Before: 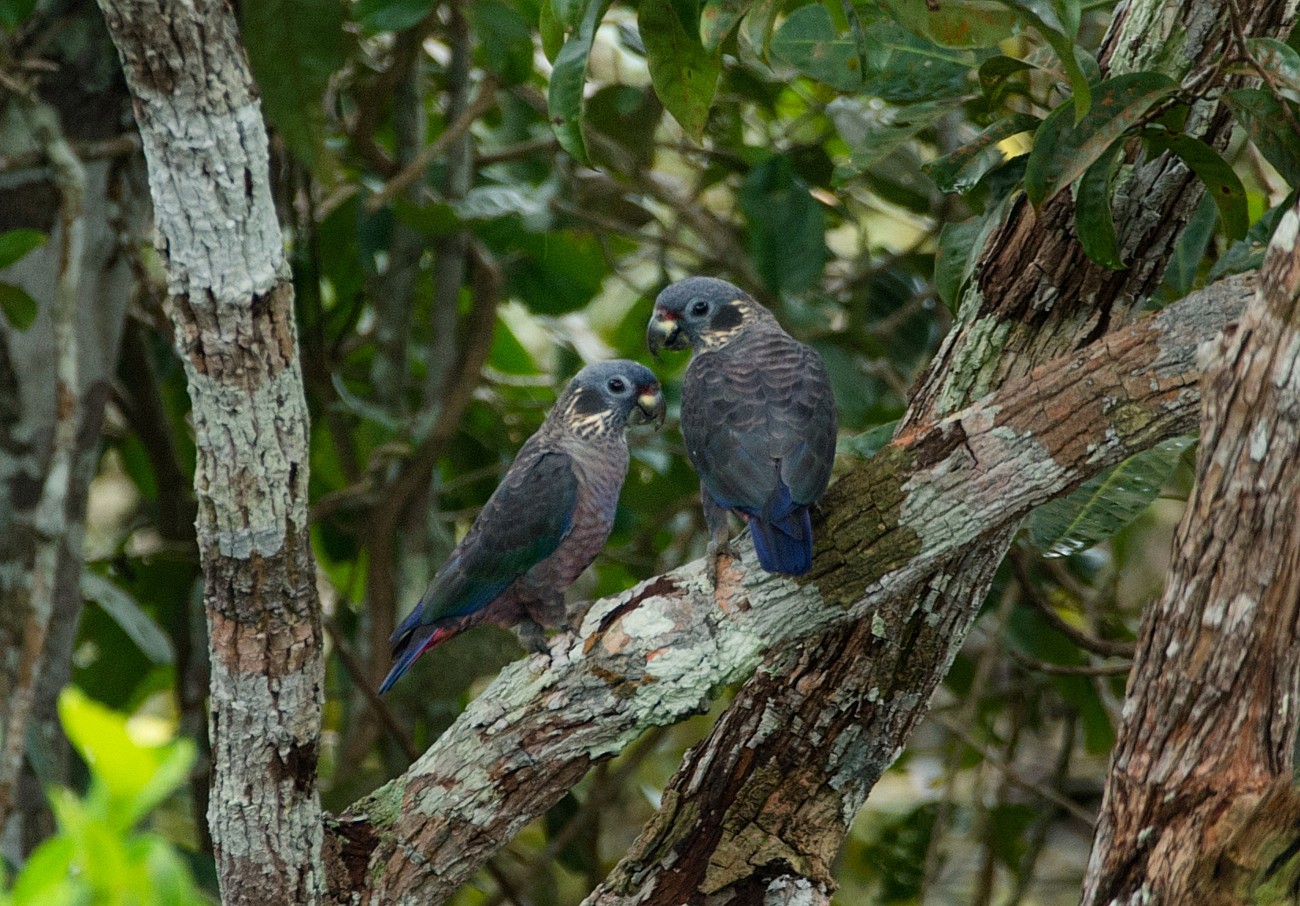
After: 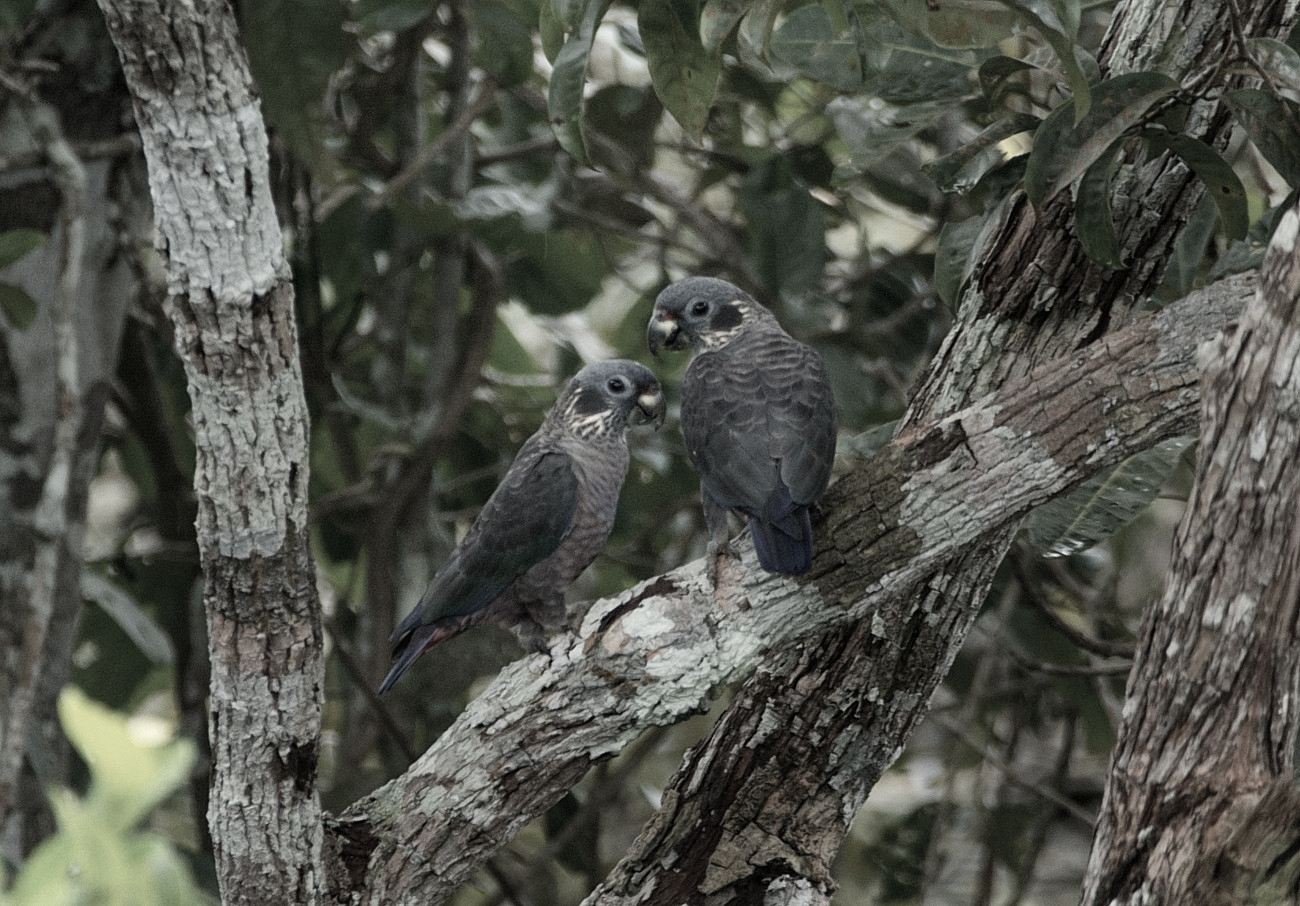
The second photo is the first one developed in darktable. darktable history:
color correction: saturation 0.3
